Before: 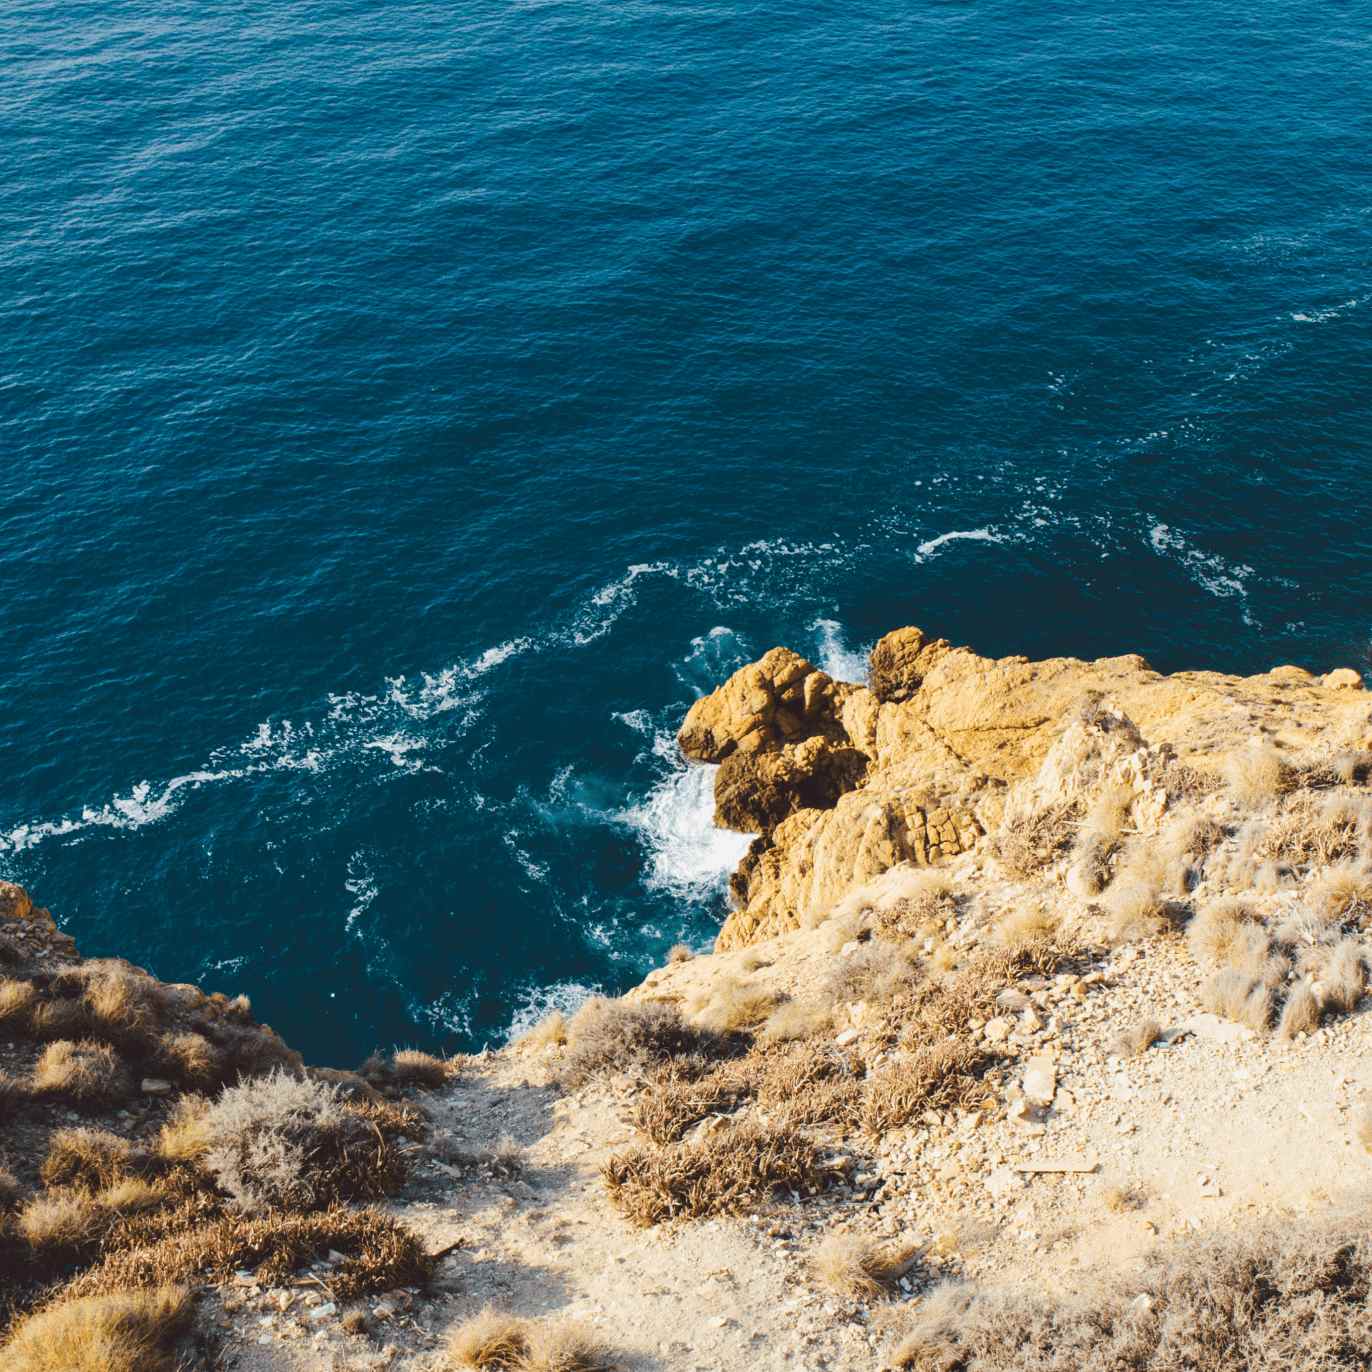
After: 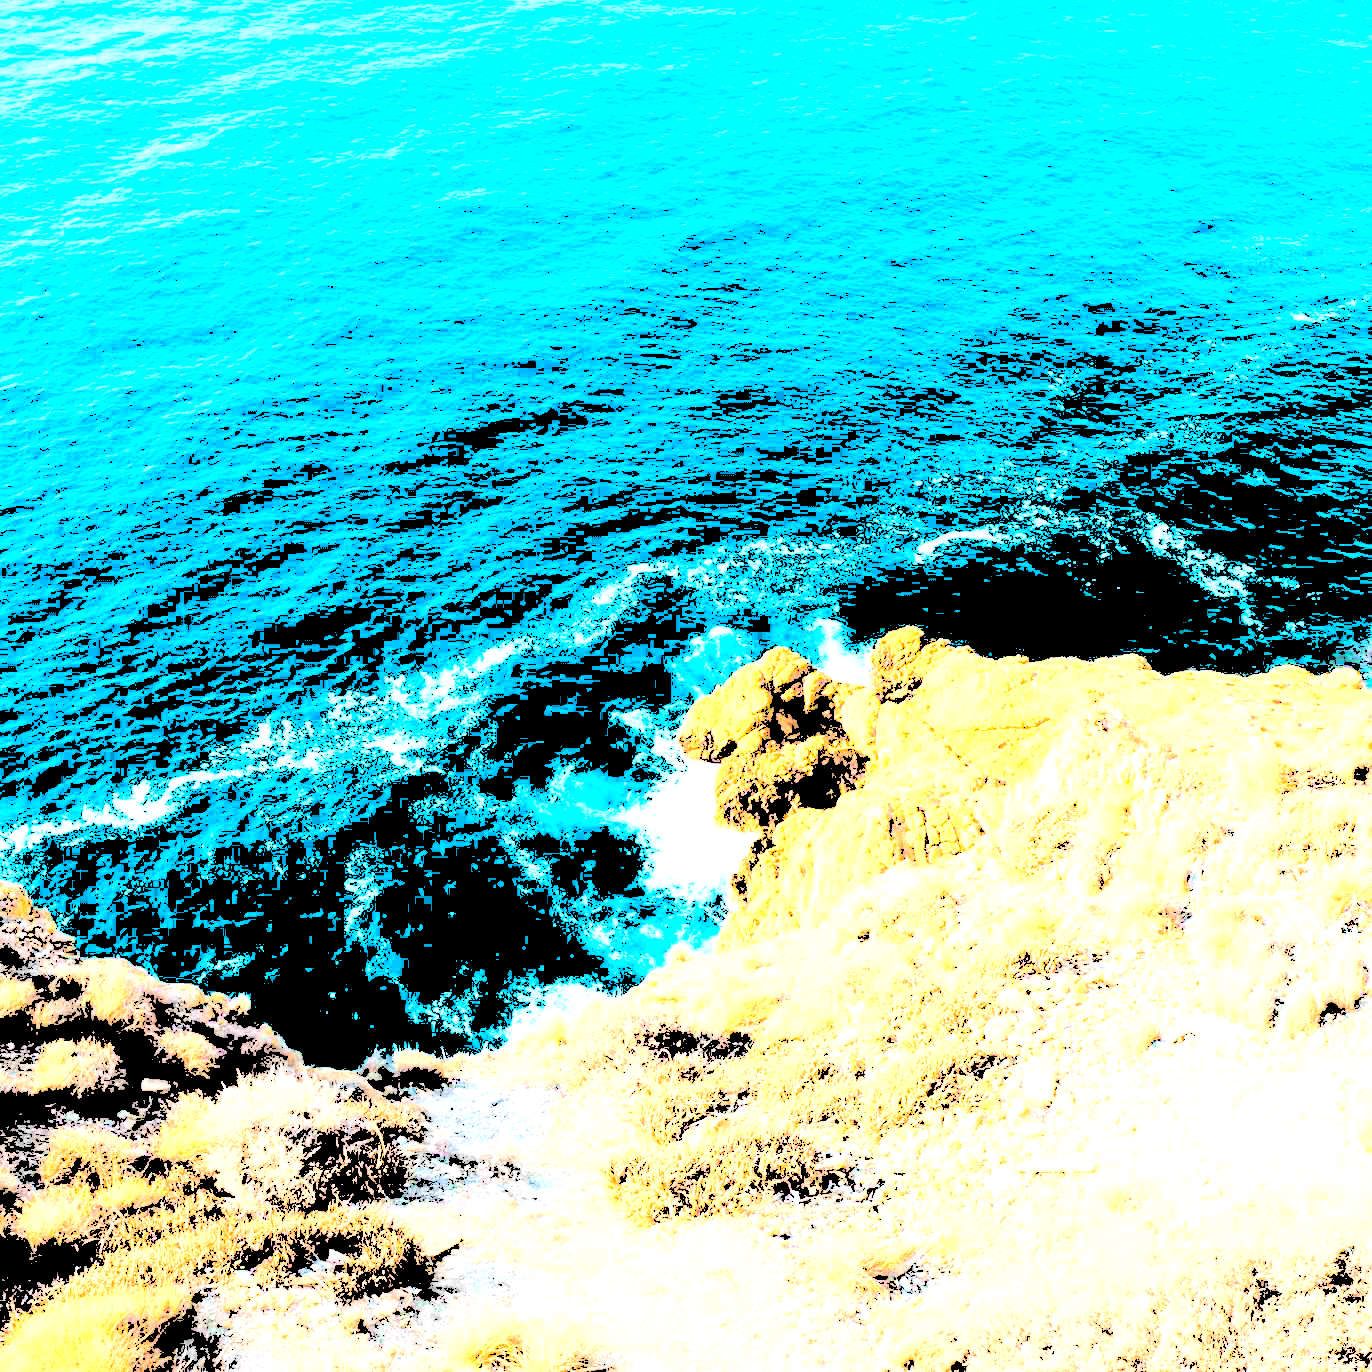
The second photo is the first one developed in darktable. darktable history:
levels: levels [0.246, 0.256, 0.506]
contrast brightness saturation: contrast 0.052, brightness 0.06, saturation 0.012
